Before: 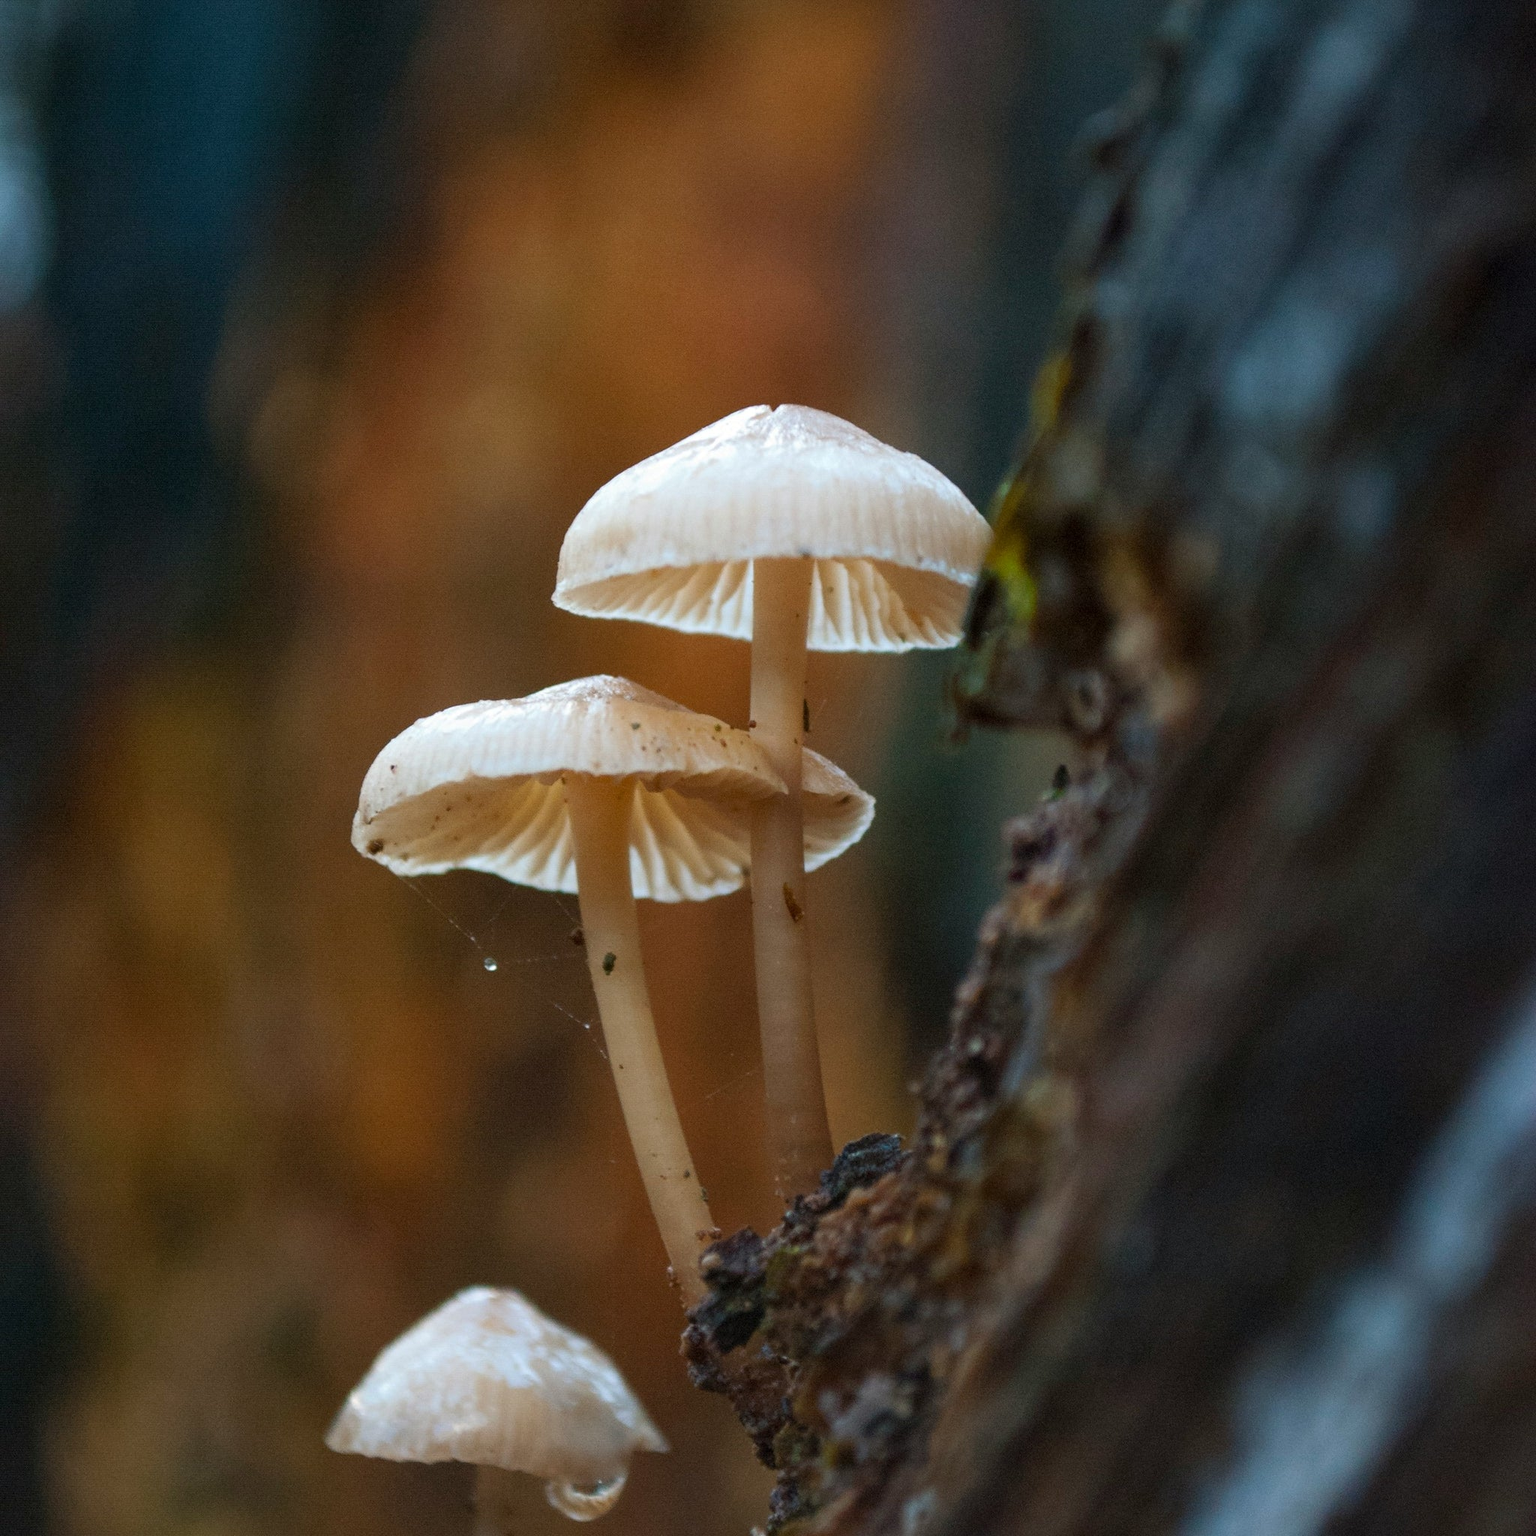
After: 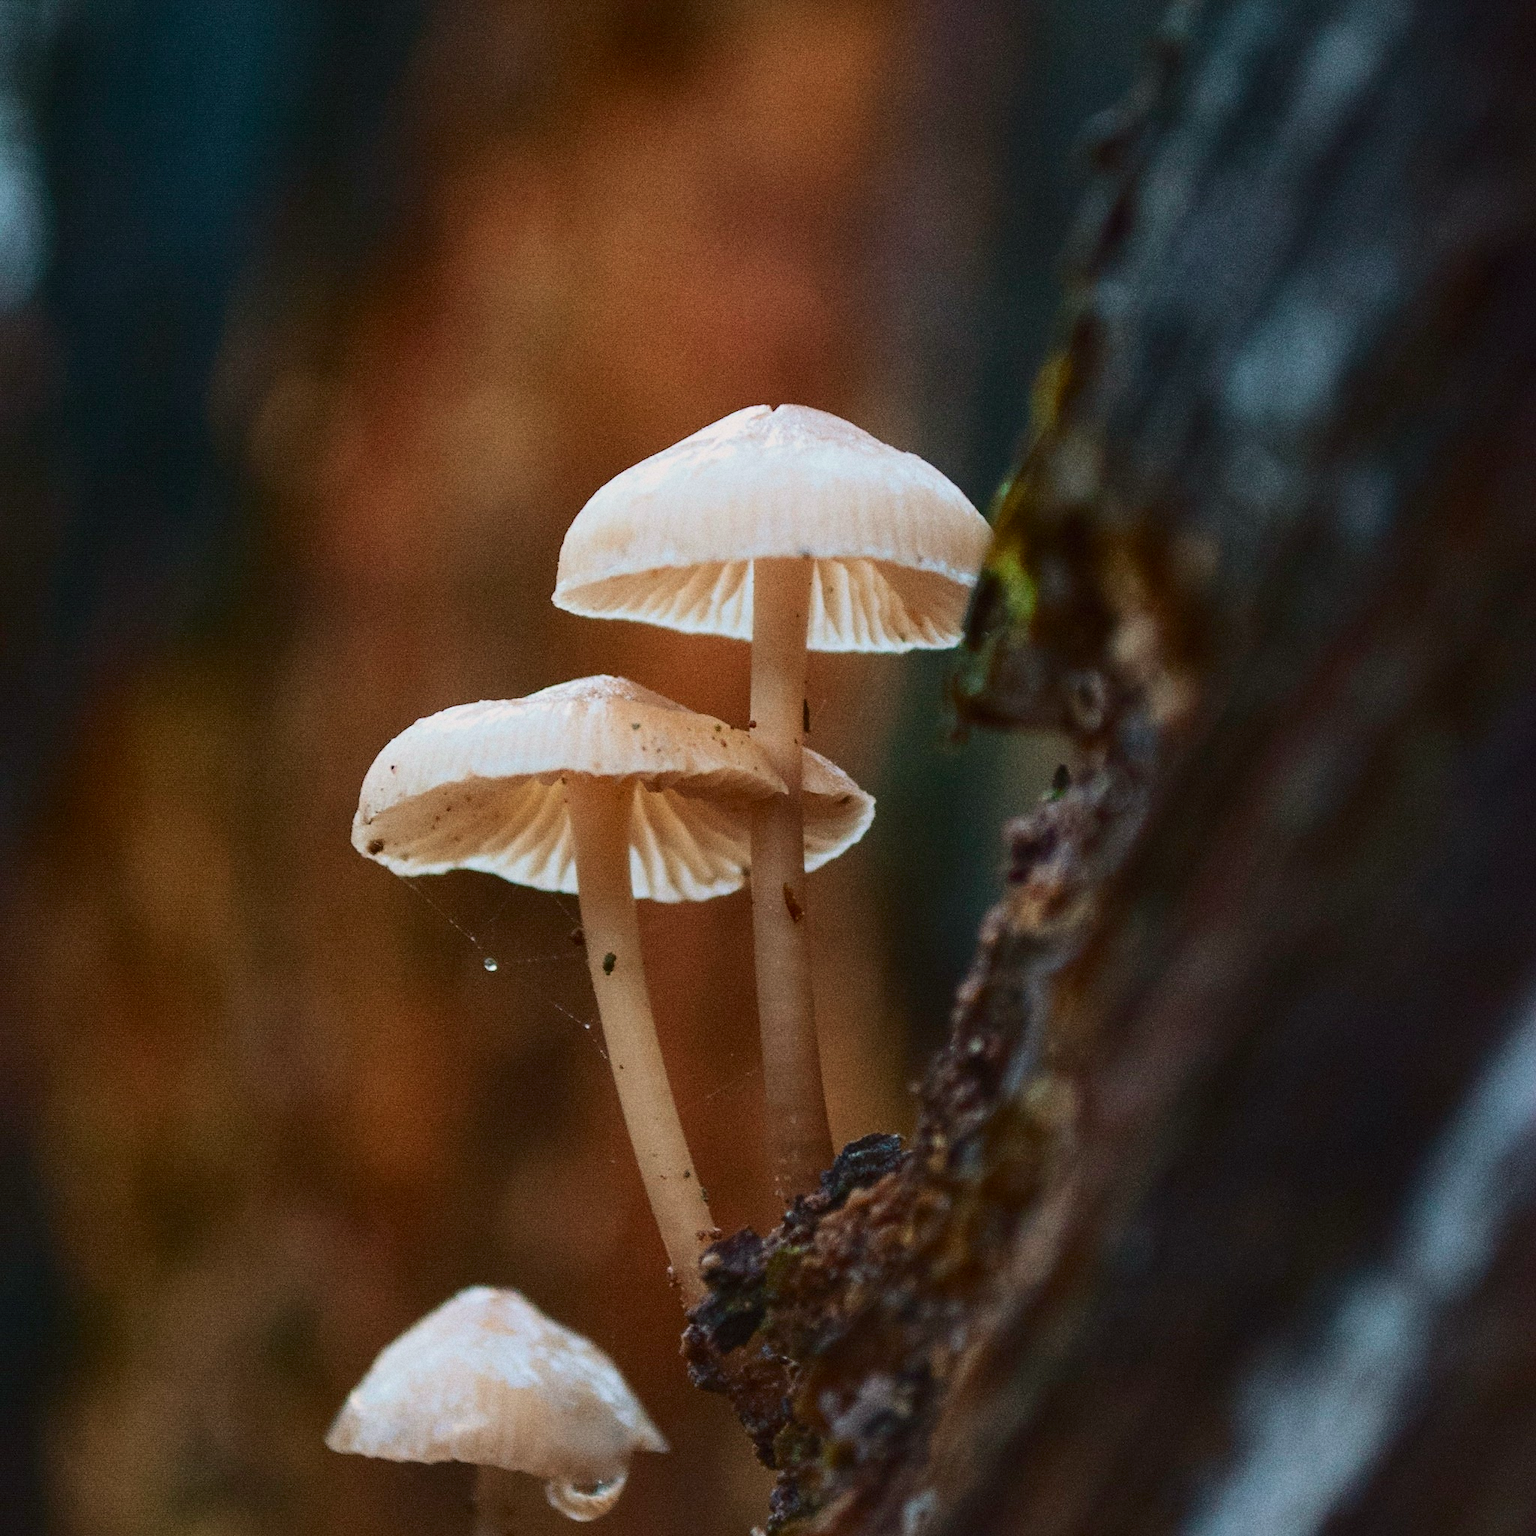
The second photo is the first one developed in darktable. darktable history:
grain: on, module defaults
tone curve: curves: ch0 [(0, 0.019) (0.204, 0.162) (0.491, 0.519) (0.748, 0.765) (1, 0.919)]; ch1 [(0, 0) (0.201, 0.113) (0.372, 0.282) (0.443, 0.434) (0.496, 0.504) (0.566, 0.585) (0.761, 0.803) (1, 1)]; ch2 [(0, 0) (0.434, 0.447) (0.483, 0.487) (0.555, 0.563) (0.697, 0.68) (1, 1)], color space Lab, independent channels, preserve colors none
sharpen: amount 0.2
